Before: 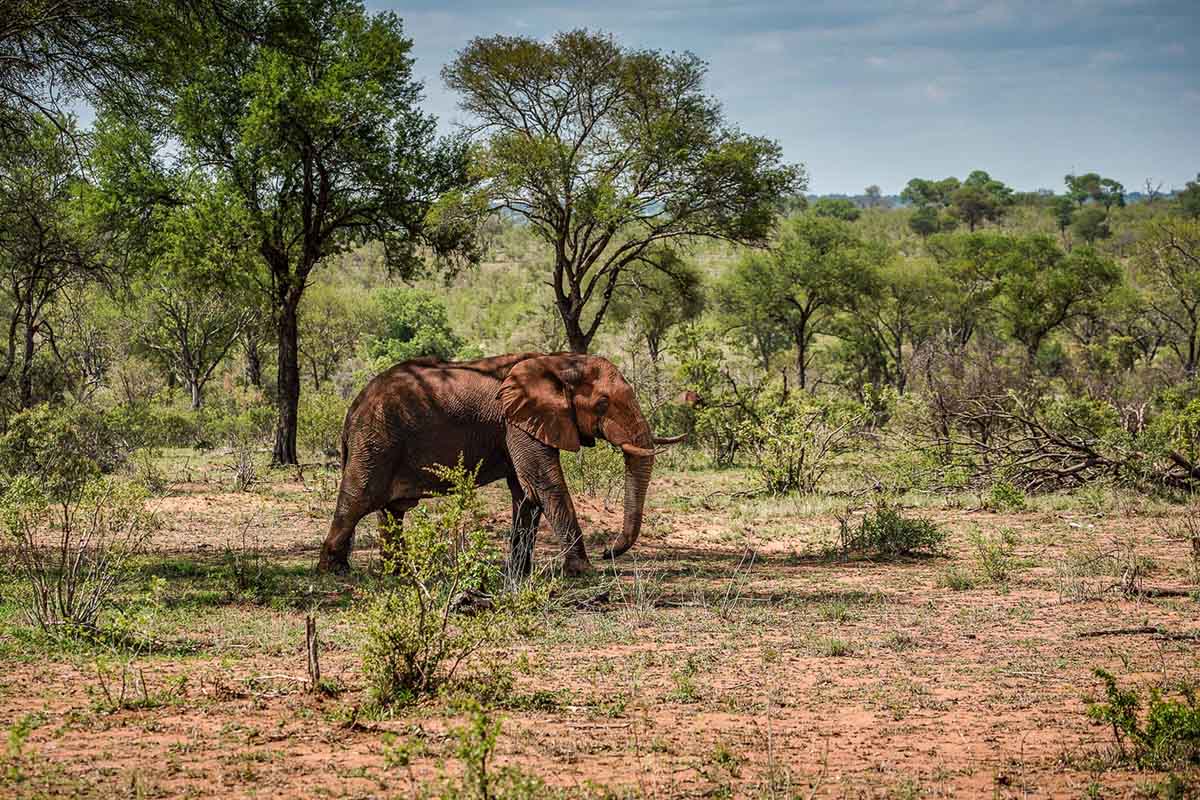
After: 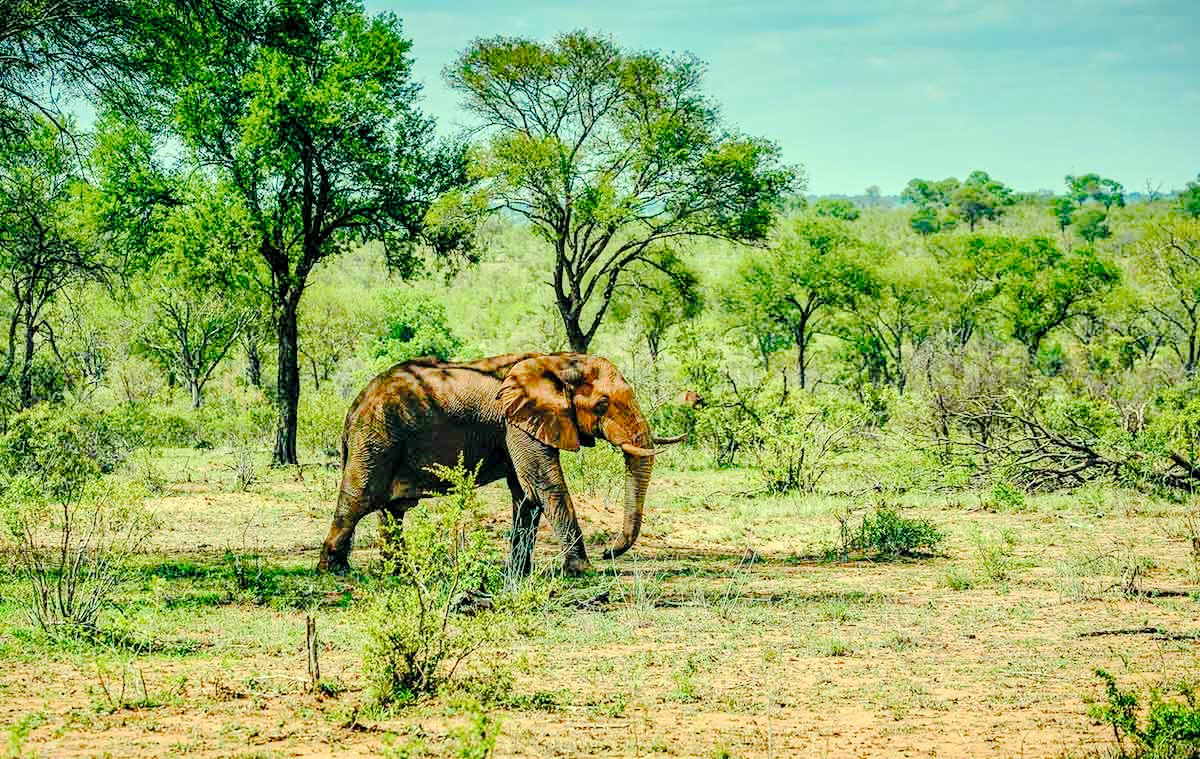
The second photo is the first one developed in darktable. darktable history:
exposure: black level correction 0, exposure 1.1 EV, compensate exposure bias true, compensate highlight preservation false
crop and rotate: top 0%, bottom 5.097%
color correction: highlights a* -4.73, highlights b* 5.06, saturation 0.97
contrast brightness saturation: contrast 0.01, saturation -0.05
global tonemap: drago (0.7, 100)
tone curve: curves: ch0 [(0, 0) (0.003, 0.002) (0.011, 0.007) (0.025, 0.014) (0.044, 0.023) (0.069, 0.033) (0.1, 0.052) (0.136, 0.081) (0.177, 0.134) (0.224, 0.205) (0.277, 0.296) (0.335, 0.401) (0.399, 0.501) (0.468, 0.589) (0.543, 0.658) (0.623, 0.738) (0.709, 0.804) (0.801, 0.871) (0.898, 0.93) (1, 1)], preserve colors none
local contrast: highlights 100%, shadows 100%, detail 120%, midtone range 0.2
color balance rgb: shadows lift › luminance -7.7%, shadows lift › chroma 2.13%, shadows lift › hue 165.27°, power › luminance -7.77%, power › chroma 1.1%, power › hue 215.88°, highlights gain › luminance 15.15%, highlights gain › chroma 7%, highlights gain › hue 125.57°, global offset › luminance -0.33%, global offset › chroma 0.11%, global offset › hue 165.27°, perceptual saturation grading › global saturation 24.42%, perceptual saturation grading › highlights -24.42%, perceptual saturation grading › mid-tones 24.42%, perceptual saturation grading › shadows 40%, perceptual brilliance grading › global brilliance -5%, perceptual brilliance grading › highlights 24.42%, perceptual brilliance grading › mid-tones 7%, perceptual brilliance grading › shadows -5%
